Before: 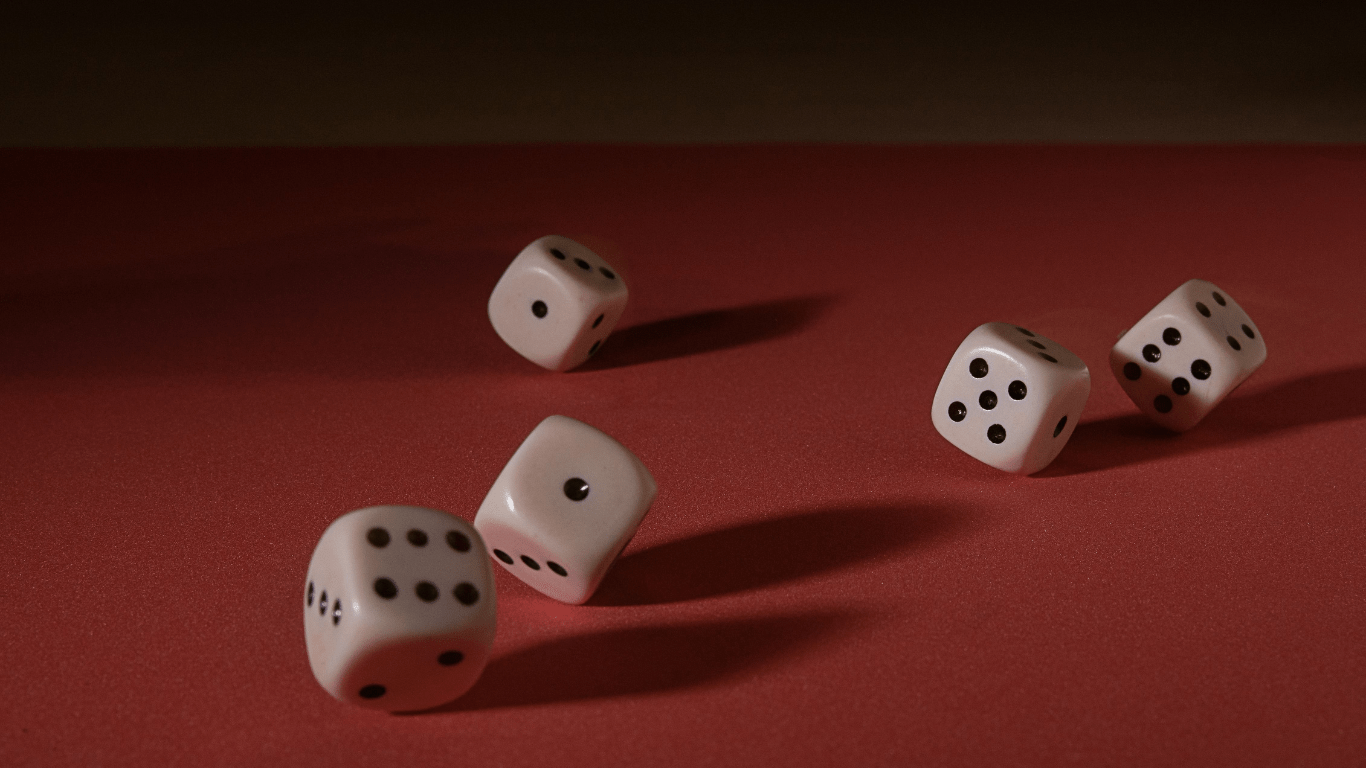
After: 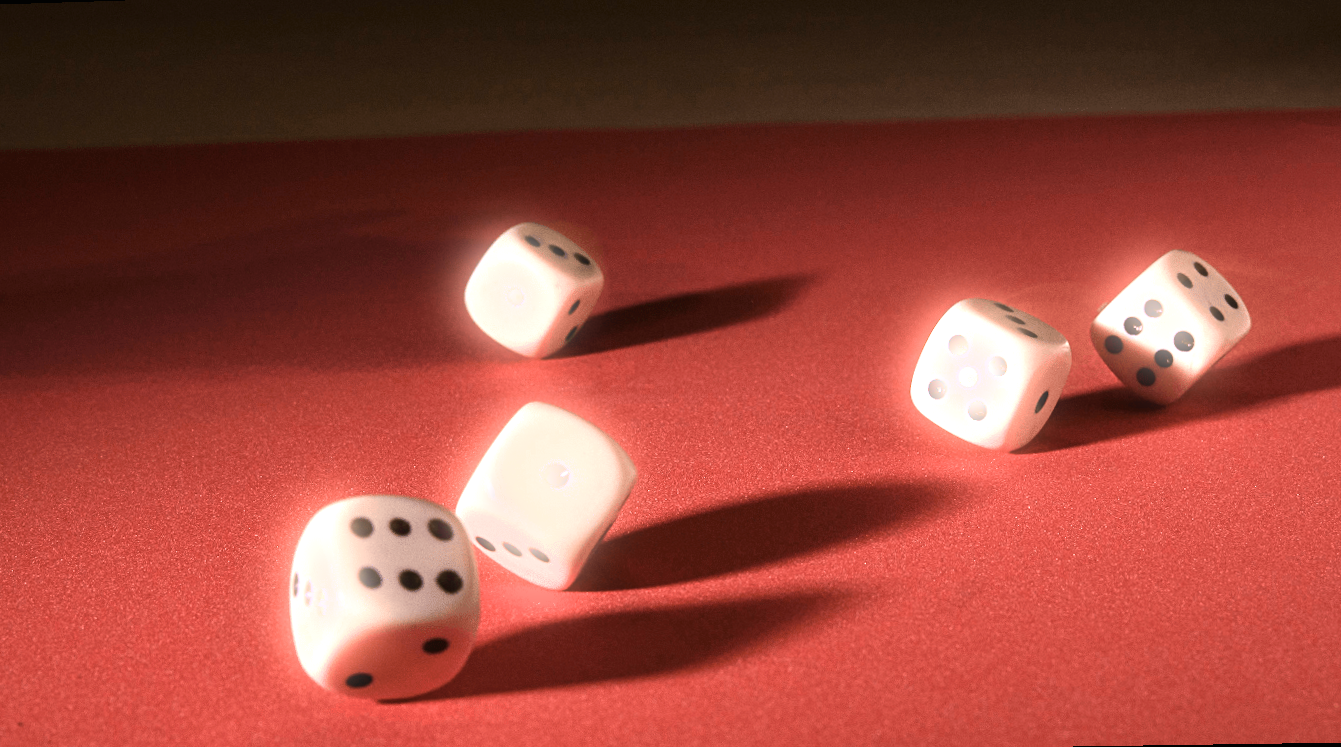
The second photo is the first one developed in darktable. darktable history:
bloom: size 5%, threshold 95%, strength 15%
rotate and perspective: rotation -1.32°, lens shift (horizontal) -0.031, crop left 0.015, crop right 0.985, crop top 0.047, crop bottom 0.982
tone equalizer: -8 EV -0.75 EV, -7 EV -0.7 EV, -6 EV -0.6 EV, -5 EV -0.4 EV, -3 EV 0.4 EV, -2 EV 0.6 EV, -1 EV 0.7 EV, +0 EV 0.75 EV, edges refinement/feathering 500, mask exposure compensation -1.57 EV, preserve details no
exposure: black level correction 0, exposure 1.675 EV, compensate exposure bias true, compensate highlight preservation false
